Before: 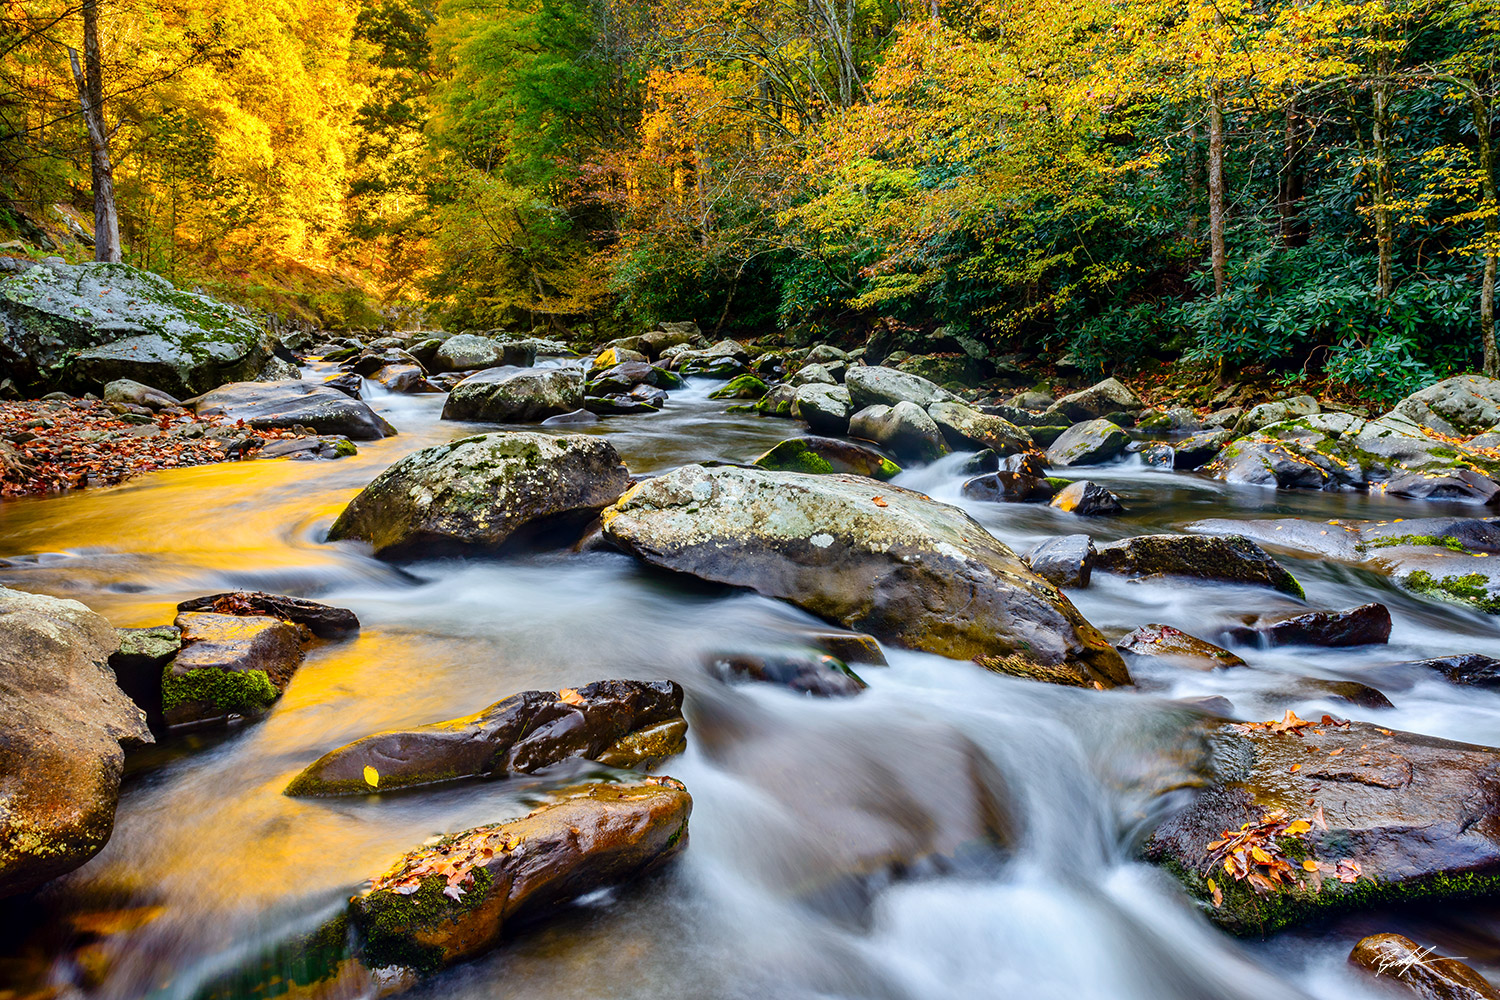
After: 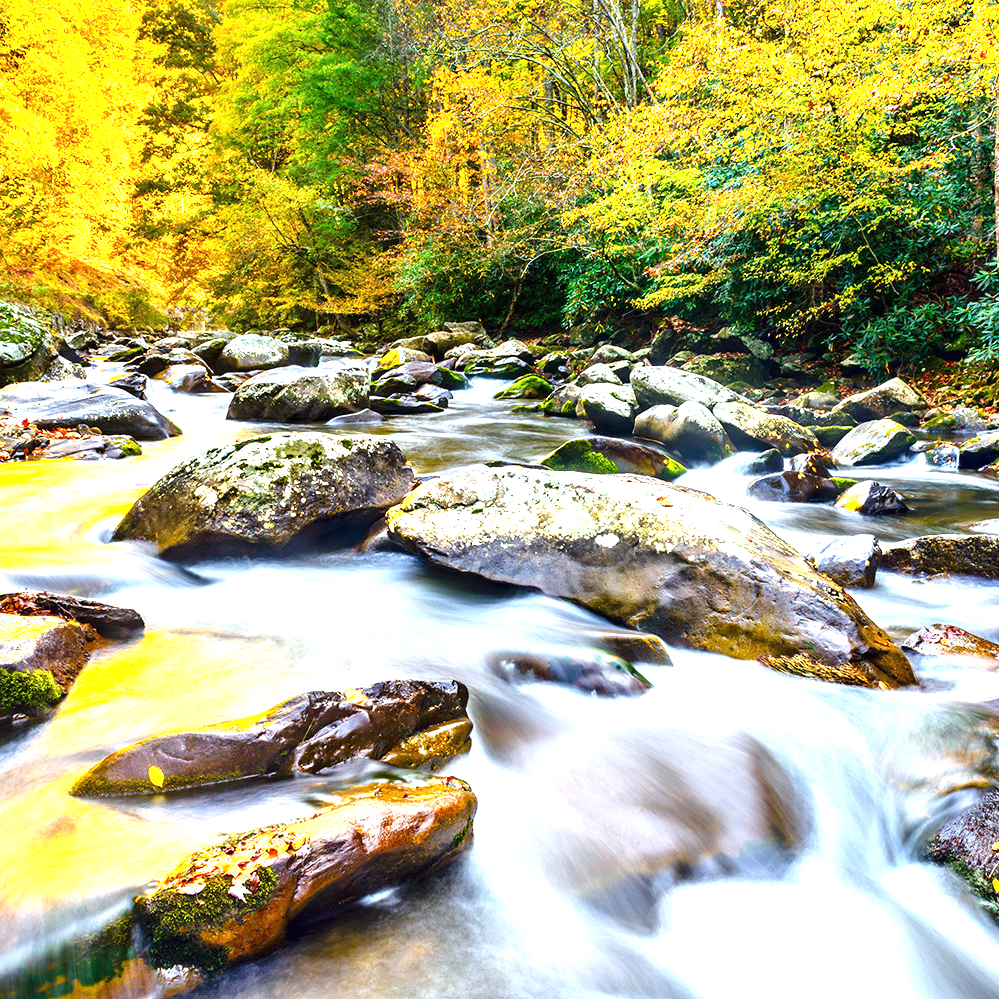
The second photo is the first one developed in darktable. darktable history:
crop and rotate: left 14.436%, right 18.898%
exposure: black level correction 0, exposure 1.45 EV, compensate exposure bias true, compensate highlight preservation false
tone equalizer: on, module defaults
